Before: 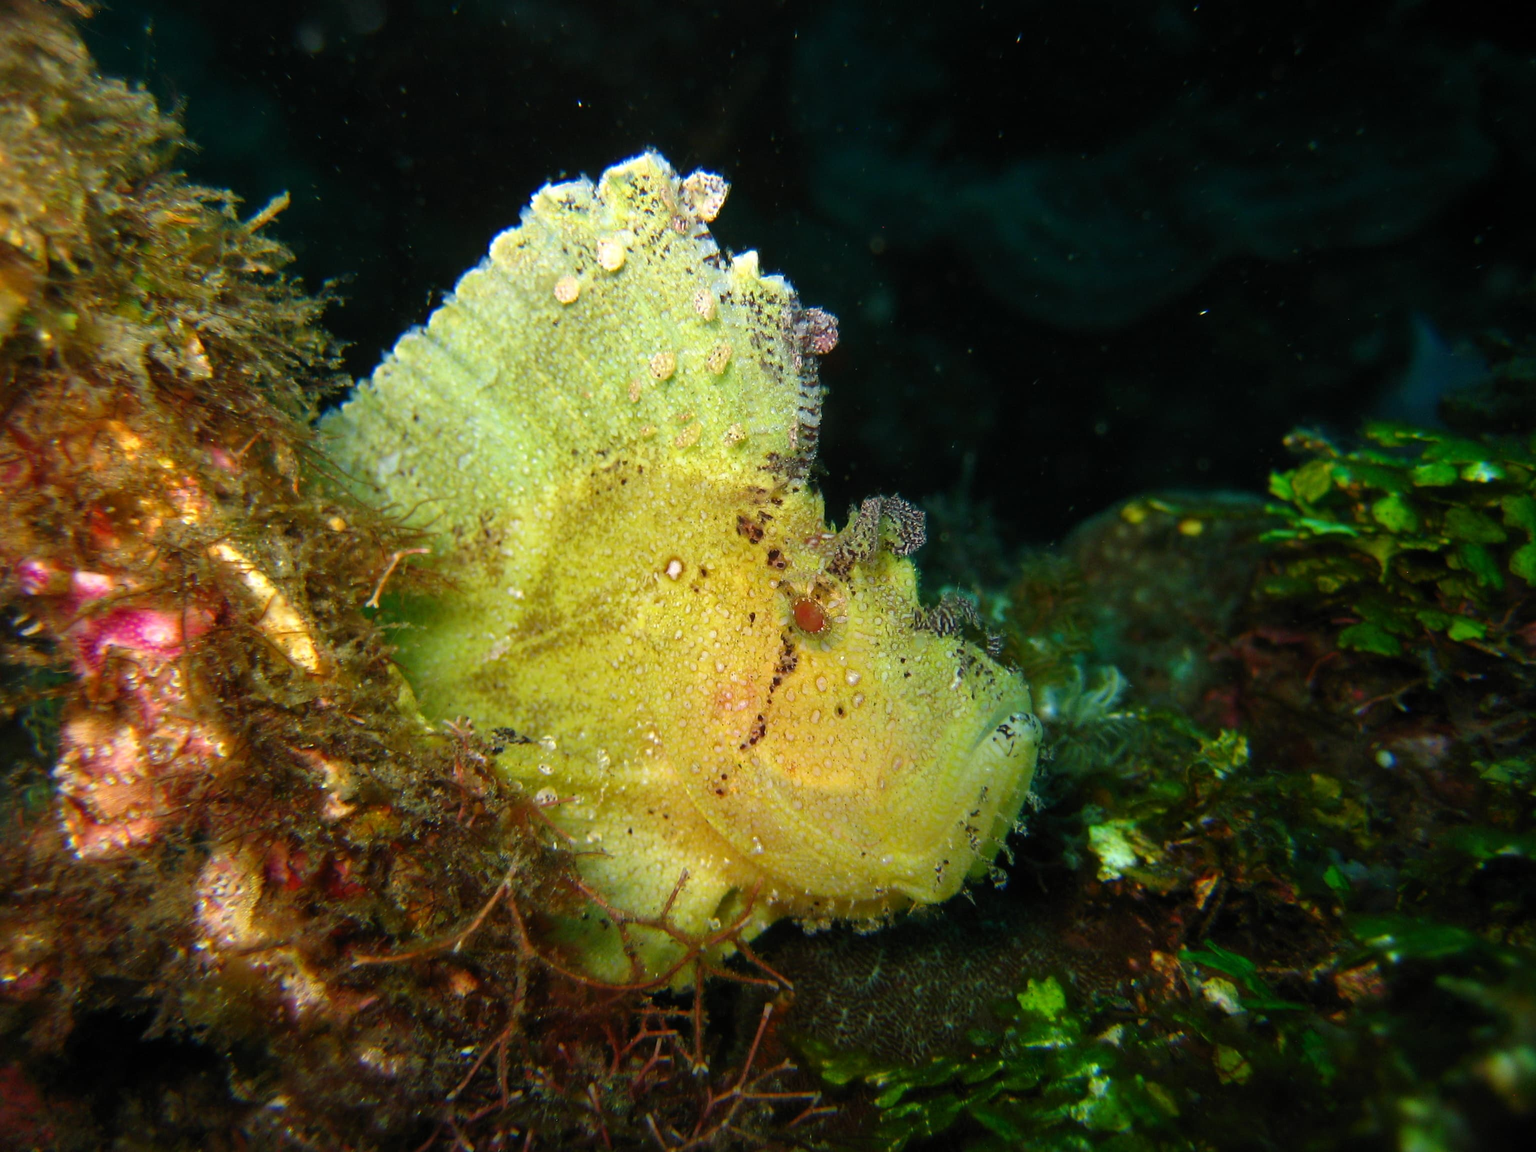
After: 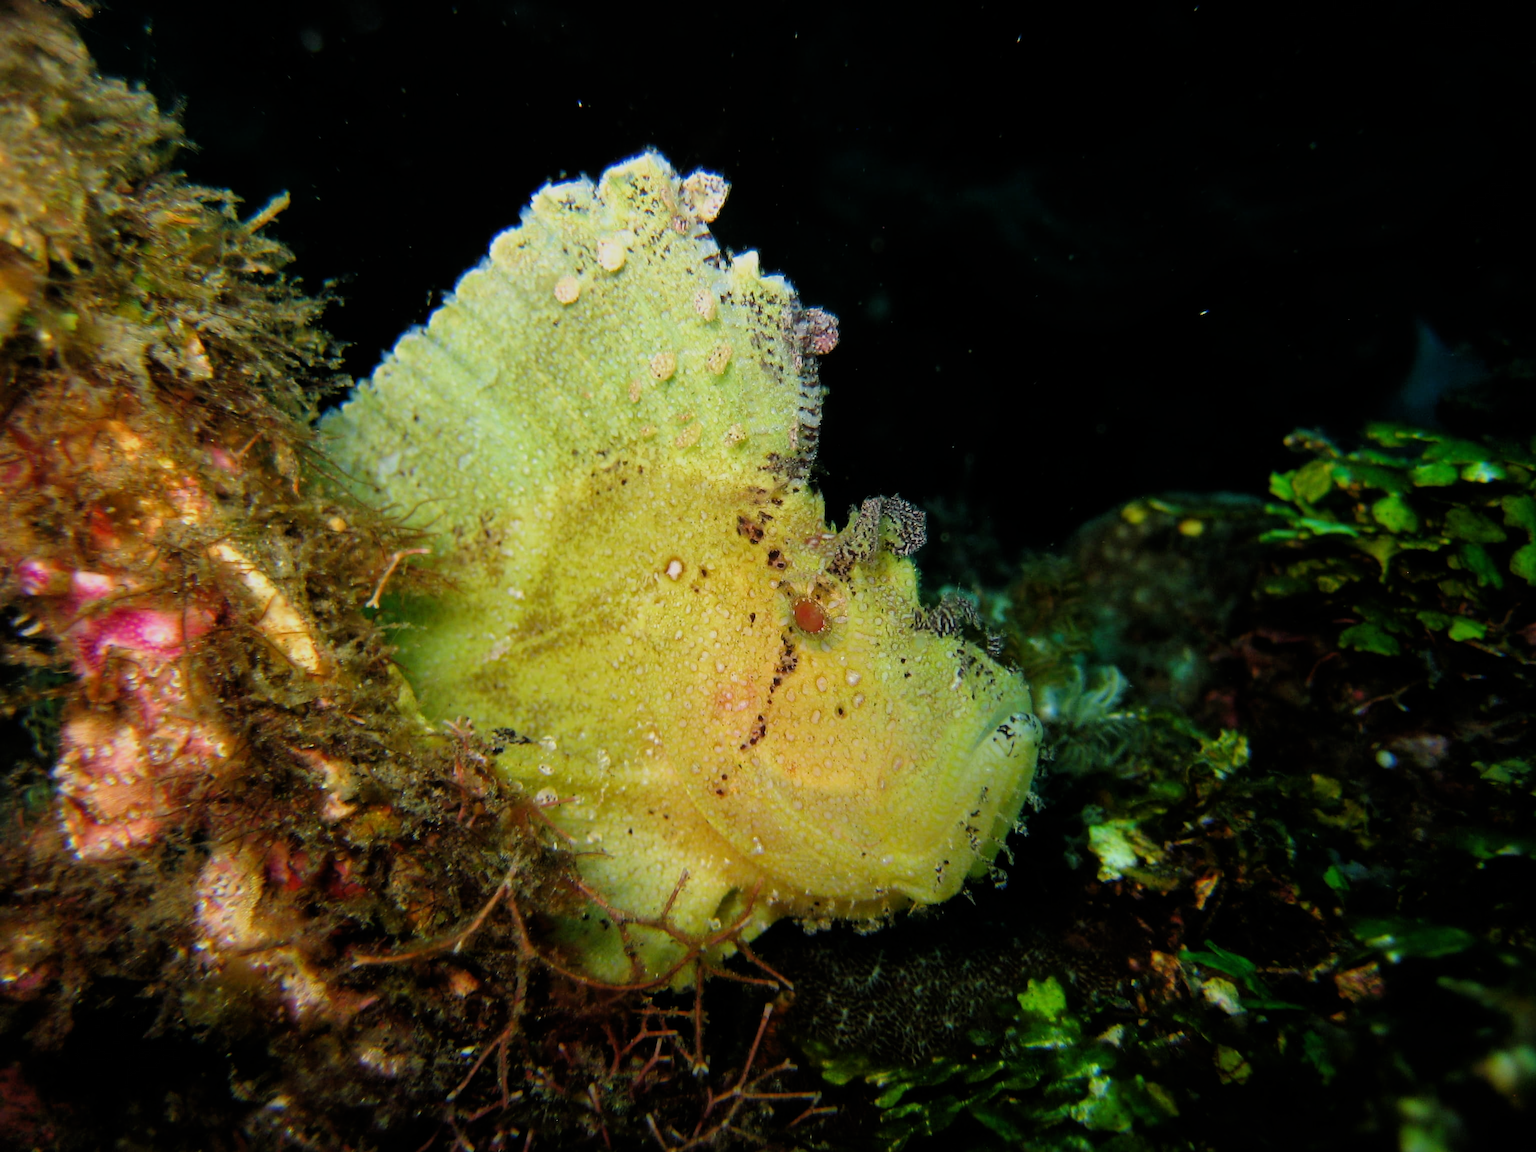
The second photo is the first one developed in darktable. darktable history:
filmic rgb: black relative exposure -7.96 EV, white relative exposure 4.15 EV, hardness 4.02, latitude 51.34%, contrast 1.008, shadows ↔ highlights balance 5.74%, color science v4 (2020)
